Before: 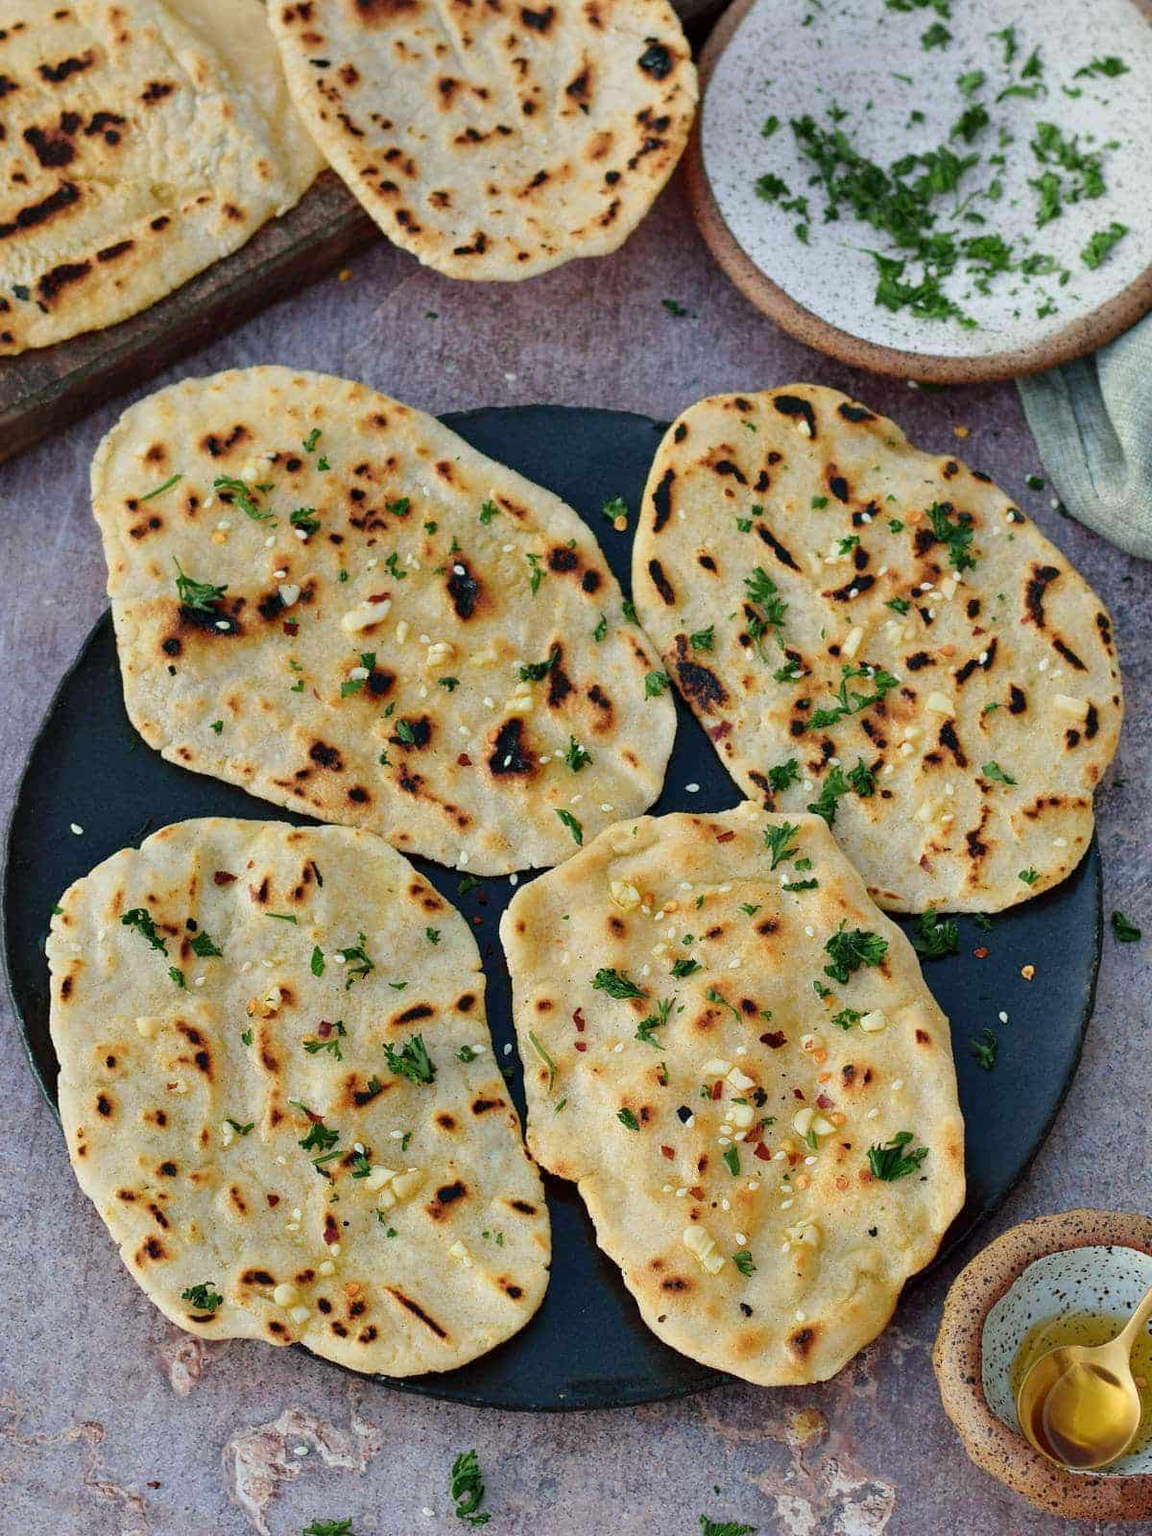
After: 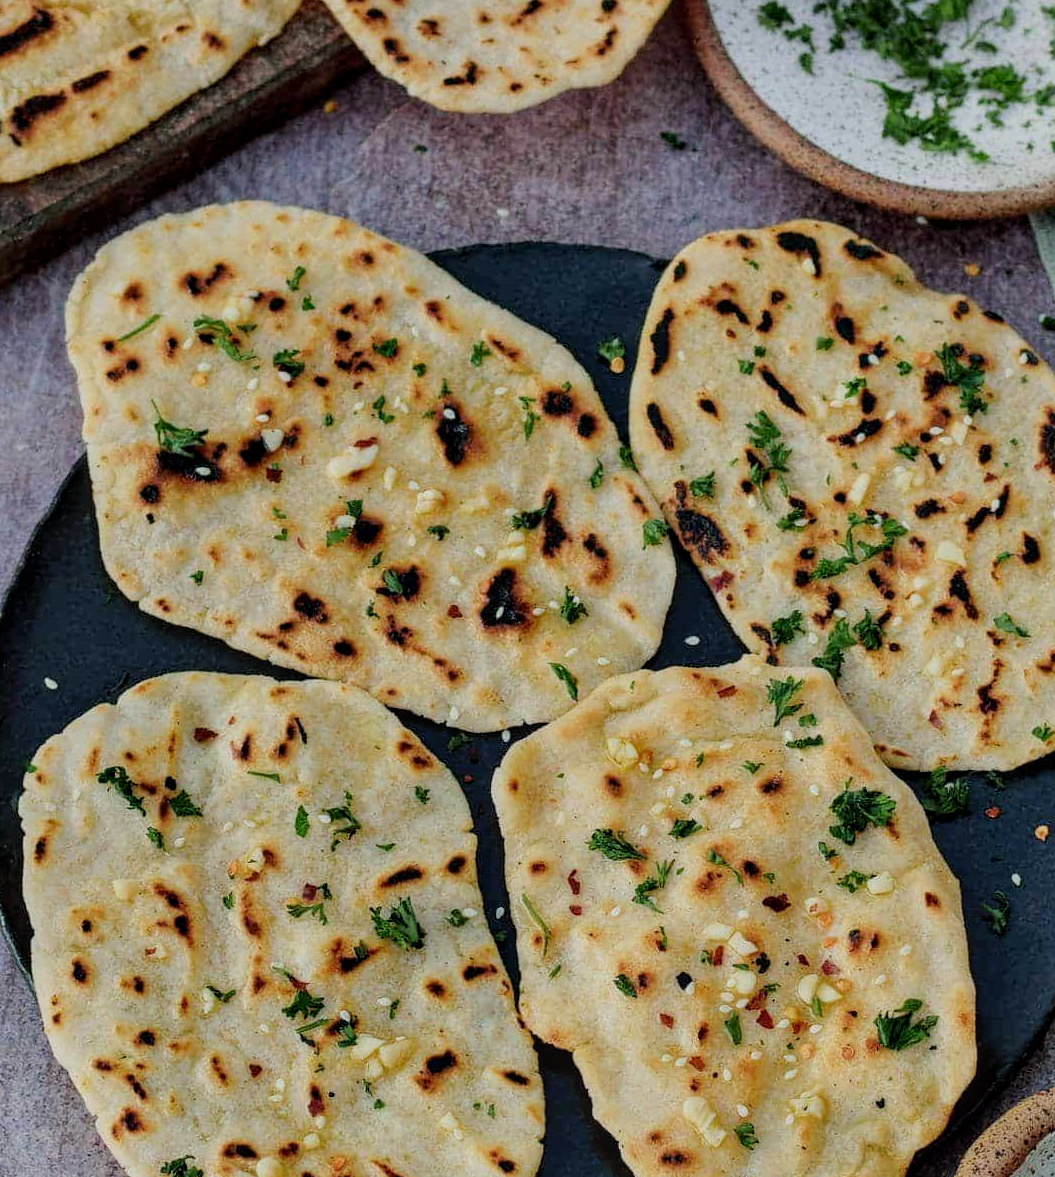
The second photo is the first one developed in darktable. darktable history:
local contrast: on, module defaults
filmic rgb: hardness 4.17
crop and rotate: left 2.425%, top 11.305%, right 9.6%, bottom 15.08%
